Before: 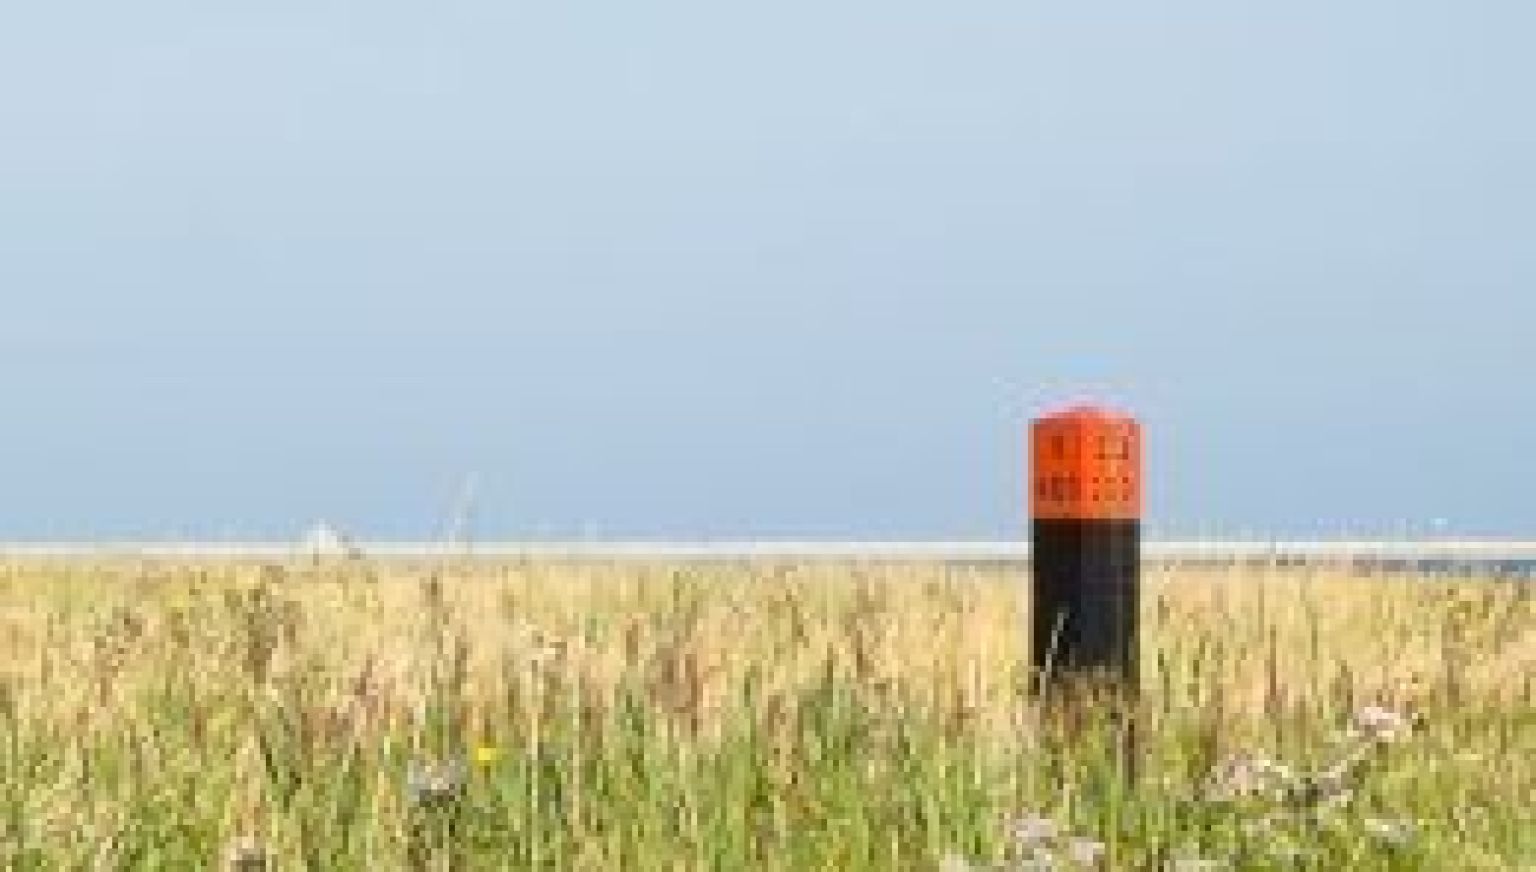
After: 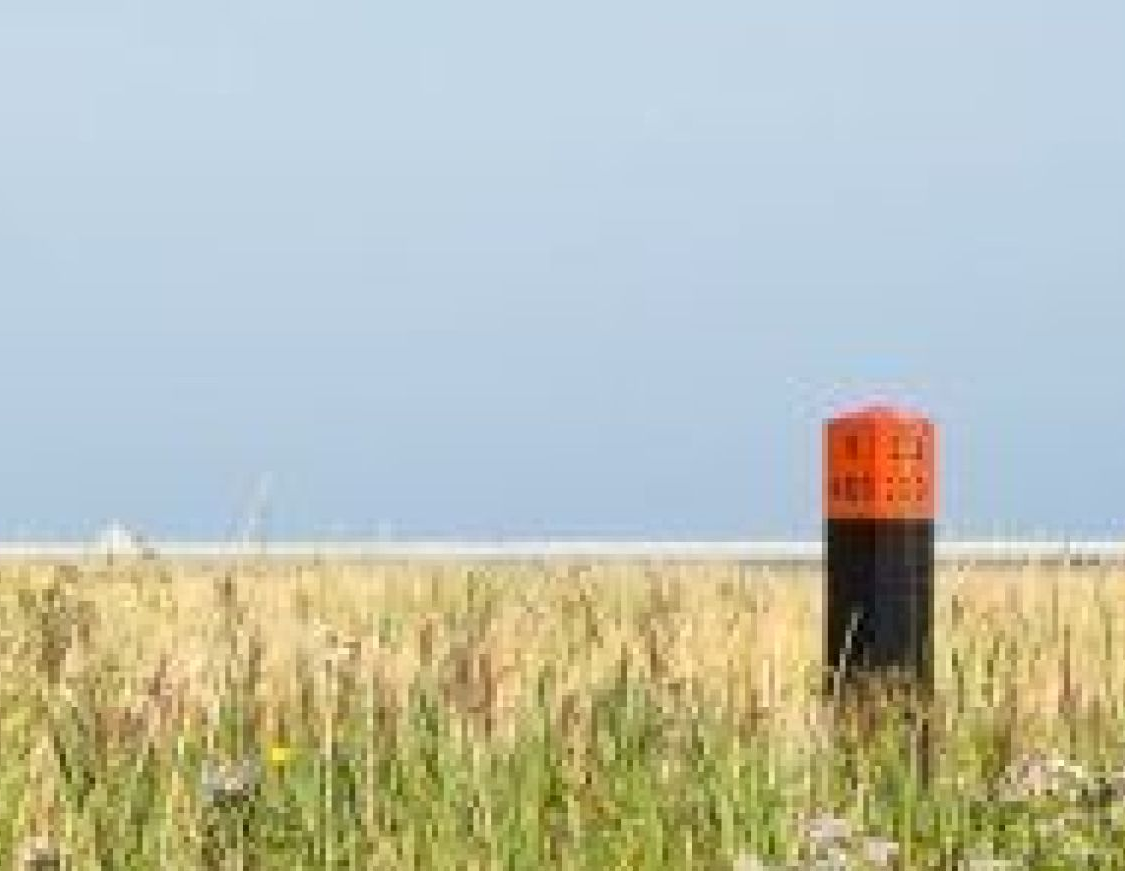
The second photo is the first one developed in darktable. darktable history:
crop: left 13.443%, right 13.31%
local contrast: highlights 100%, shadows 100%, detail 120%, midtone range 0.2
